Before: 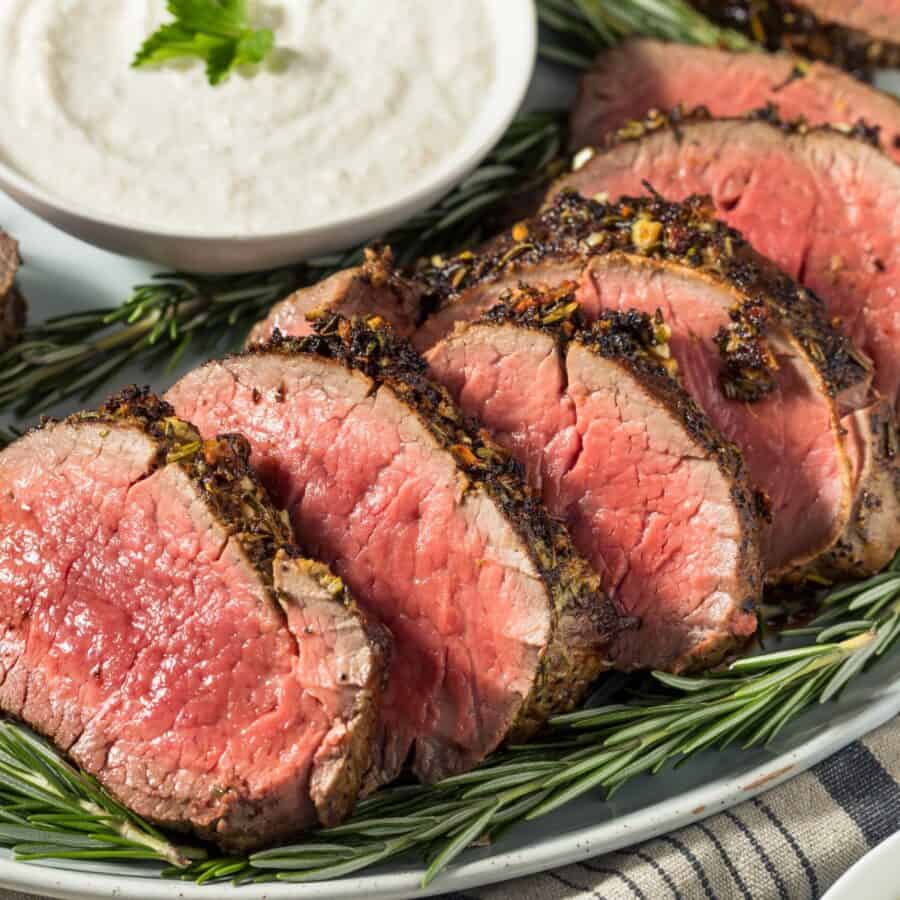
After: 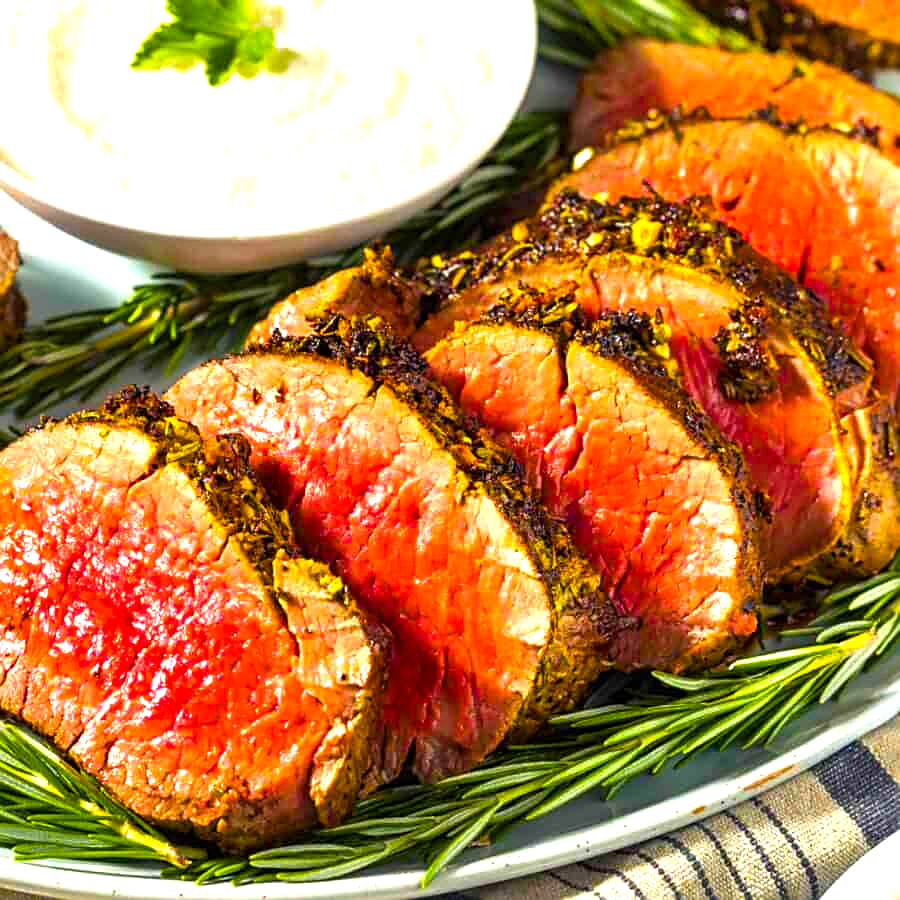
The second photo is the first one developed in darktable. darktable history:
sharpen: on, module defaults
color balance rgb: linear chroma grading › global chroma 25%, perceptual saturation grading › global saturation 40%, perceptual brilliance grading › global brilliance 30%, global vibrance 40%
